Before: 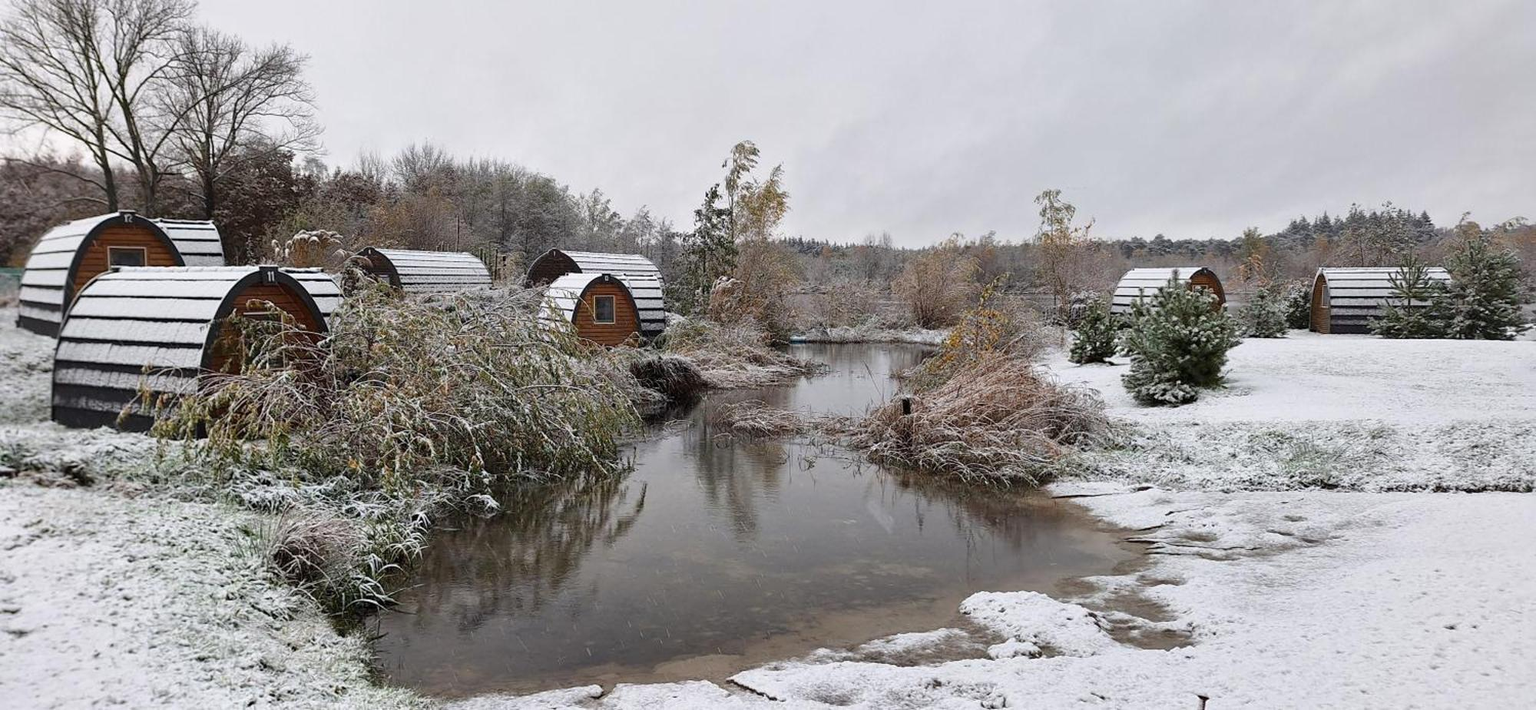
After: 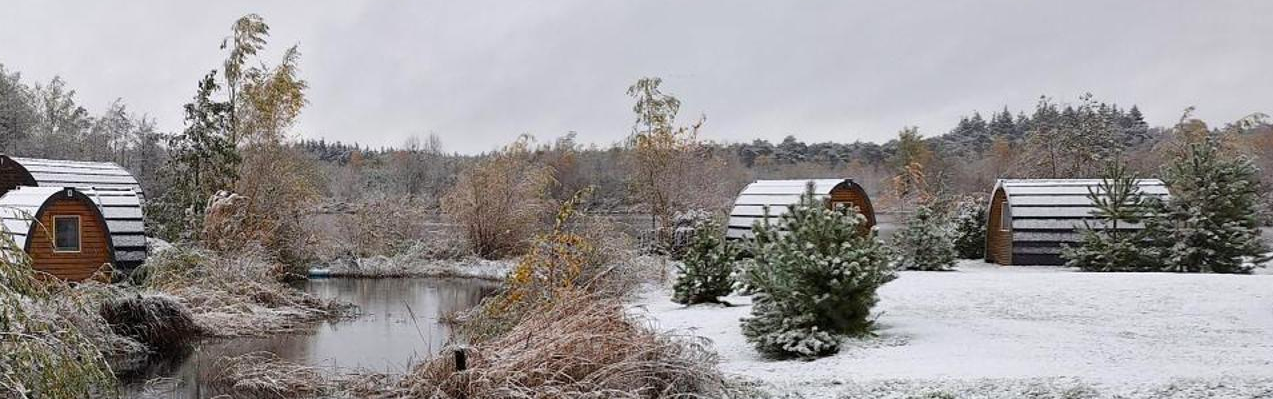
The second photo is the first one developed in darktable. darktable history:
color balance rgb: perceptual saturation grading › global saturation 10%, global vibrance 10%
crop: left 36.005%, top 18.293%, right 0.31%, bottom 38.444%
